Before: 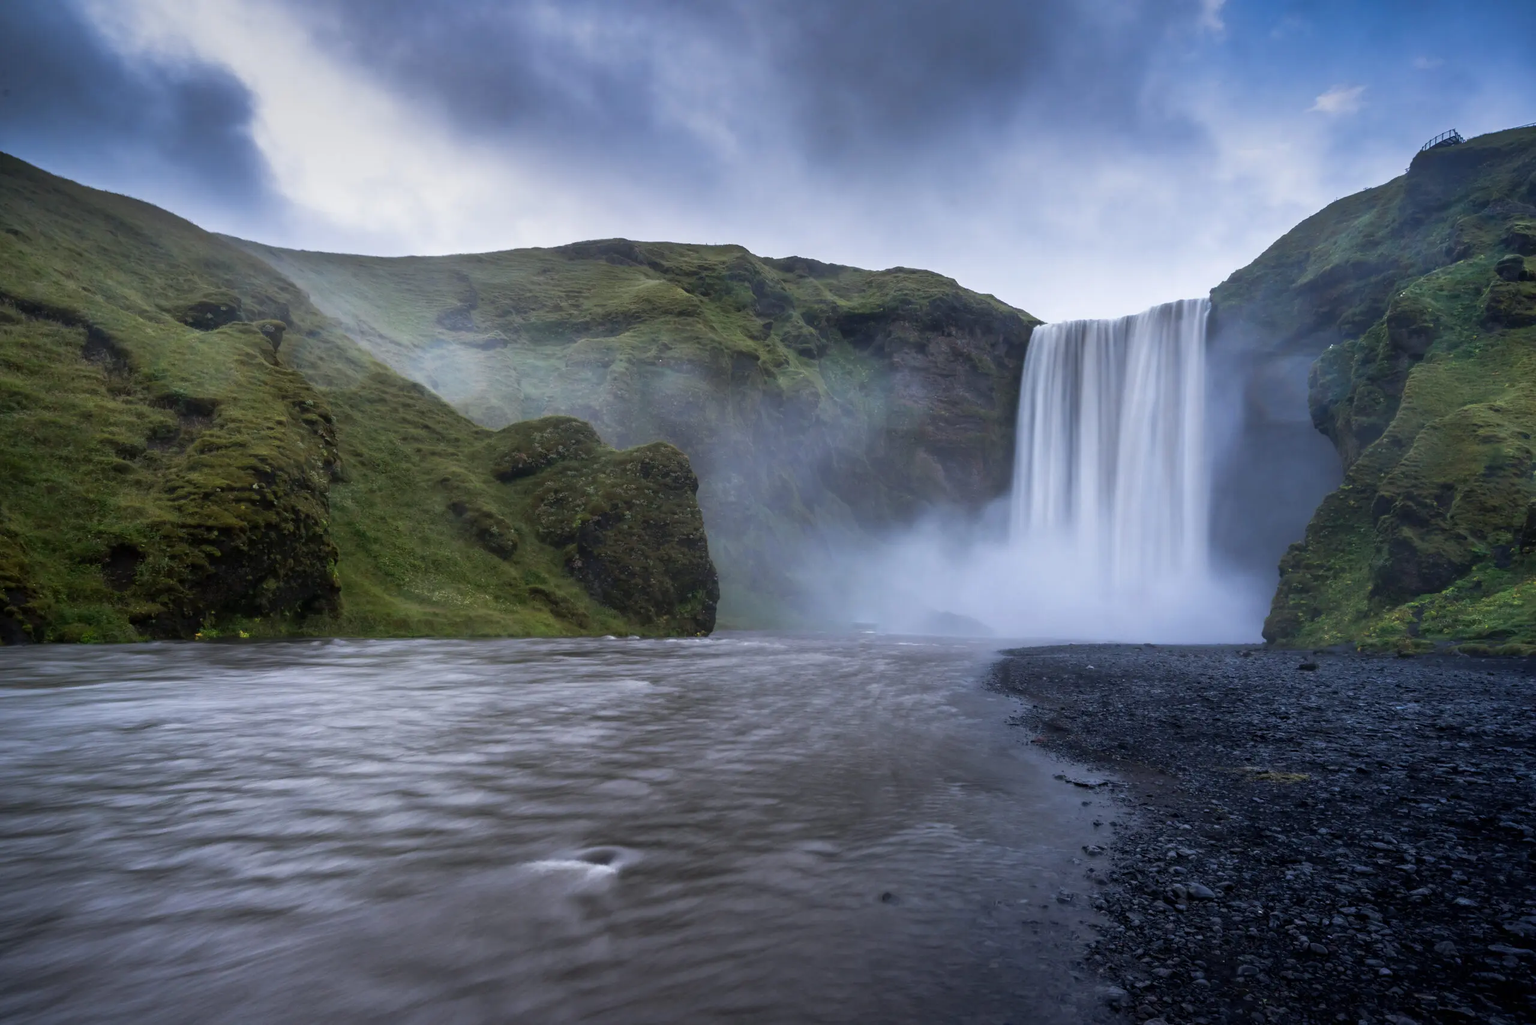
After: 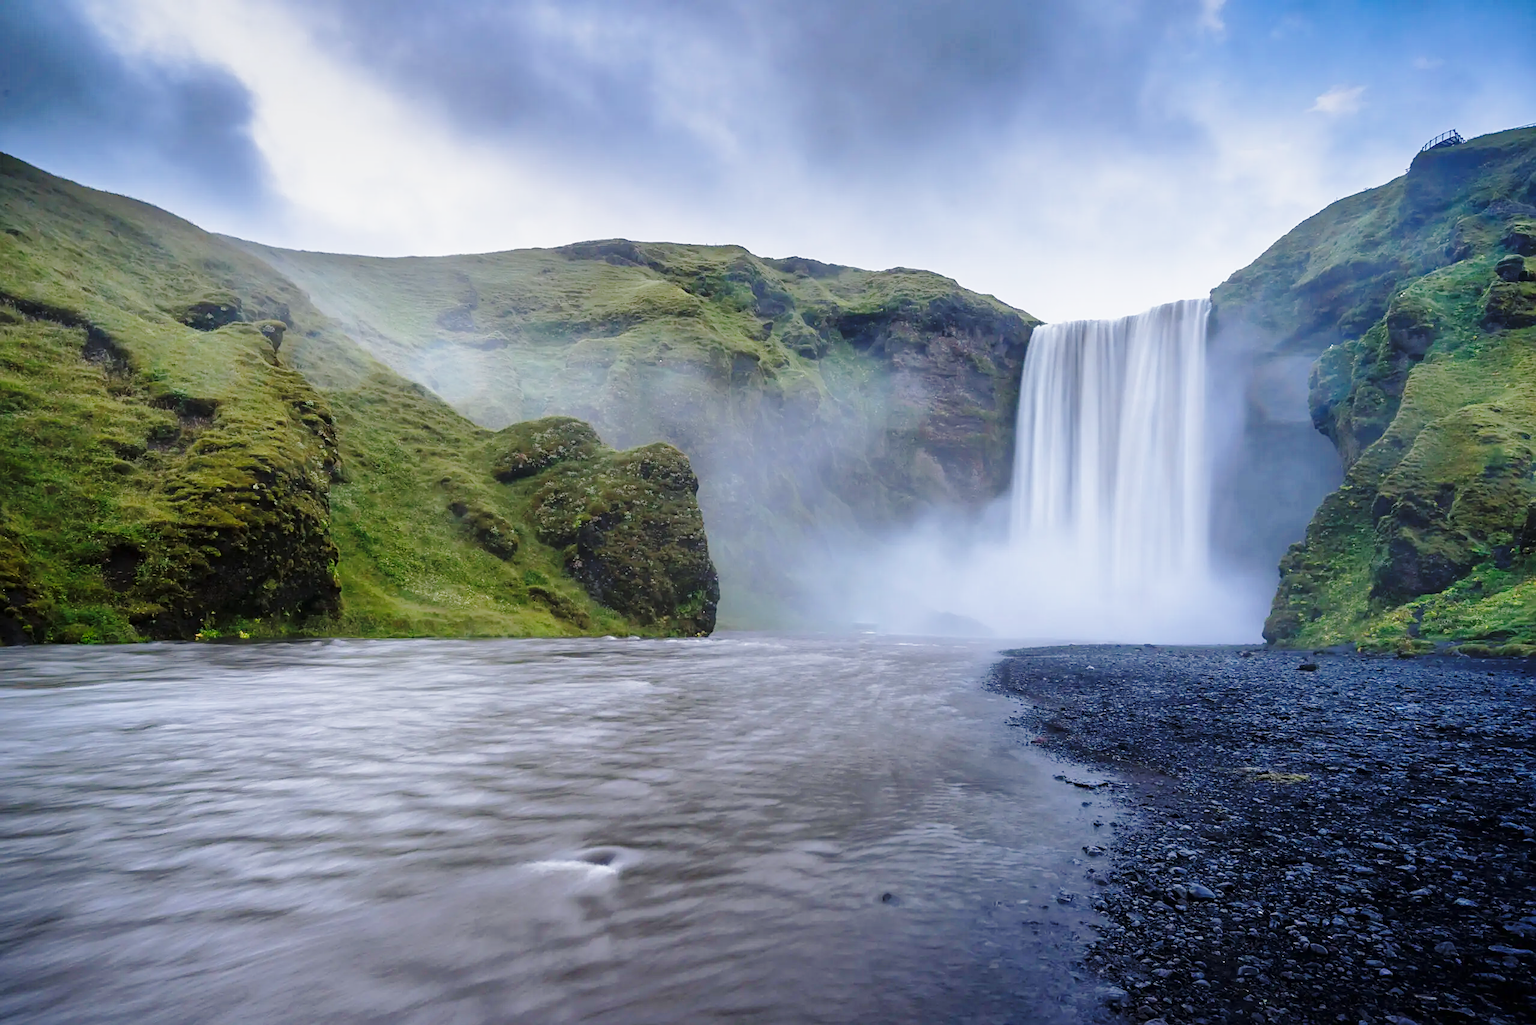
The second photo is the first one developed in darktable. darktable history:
tone curve: curves: ch0 [(0, 0) (0.003, 0.003) (0.011, 0.011) (0.025, 0.024) (0.044, 0.043) (0.069, 0.068) (0.1, 0.098) (0.136, 0.133) (0.177, 0.173) (0.224, 0.22) (0.277, 0.271) (0.335, 0.328) (0.399, 0.39) (0.468, 0.458) (0.543, 0.563) (0.623, 0.64) (0.709, 0.722) (0.801, 0.809) (0.898, 0.902) (1, 1)], color space Lab, independent channels, preserve colors none
sharpen: on, module defaults
tone equalizer: -8 EV 0.242 EV, -7 EV 0.428 EV, -6 EV 0.456 EV, -5 EV 0.254 EV, -3 EV -0.282 EV, -2 EV -0.394 EV, -1 EV -0.392 EV, +0 EV -0.262 EV, edges refinement/feathering 500, mask exposure compensation -1.57 EV, preserve details no
base curve: curves: ch0 [(0, 0) (0.032, 0.037) (0.105, 0.228) (0.435, 0.76) (0.856, 0.983) (1, 1)], preserve colors none
